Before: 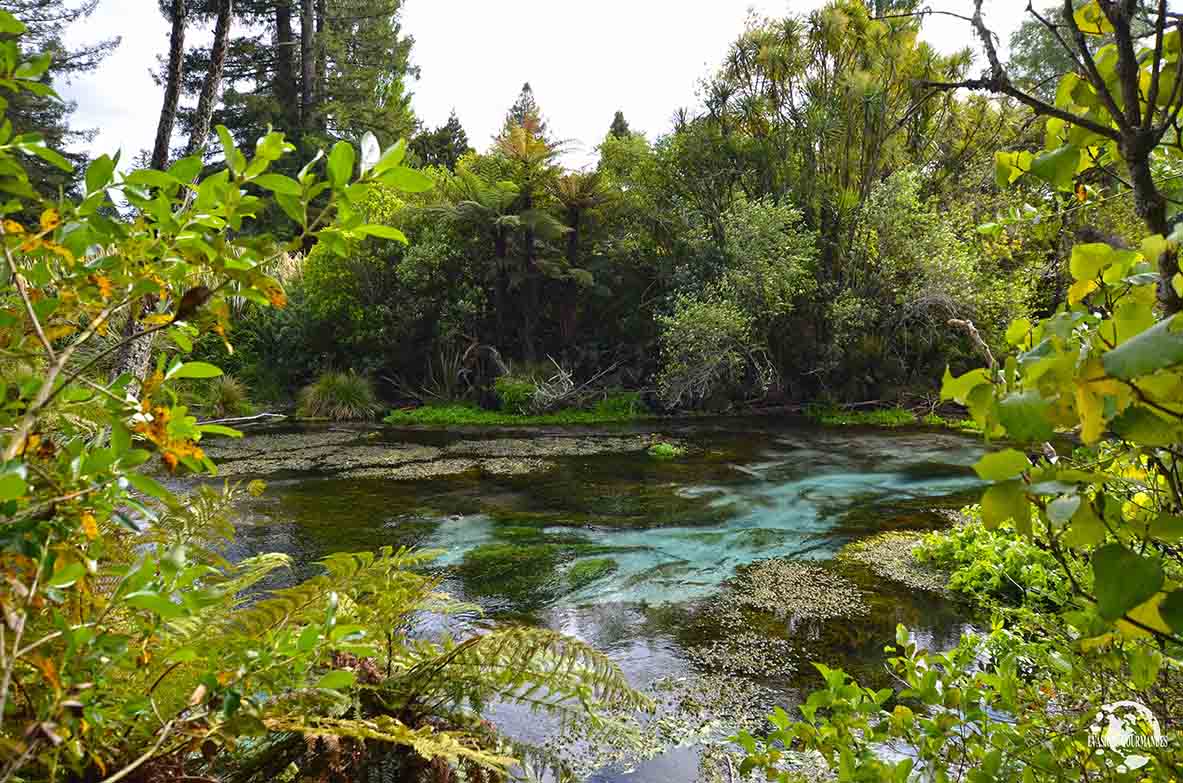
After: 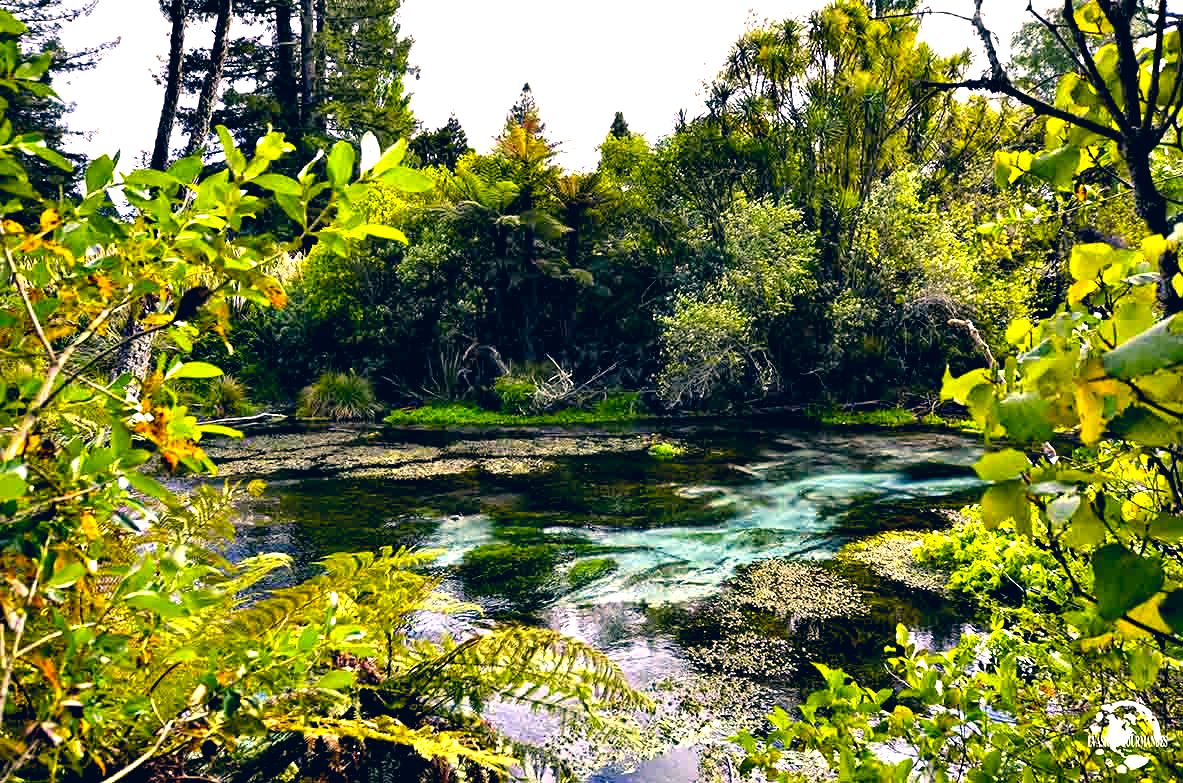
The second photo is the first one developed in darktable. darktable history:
color correction: highlights a* 10.32, highlights b* 14.63, shadows a* -9.85, shadows b* -14.93
color balance rgb: shadows lift › luminance -19.933%, global offset › luminance -0.48%, perceptual saturation grading › global saturation 17.769%, perceptual brilliance grading › global brilliance 10.031%, perceptual brilliance grading › shadows 15.544%, contrast 5.439%
contrast equalizer: octaves 7, y [[0.6 ×6], [0.55 ×6], [0 ×6], [0 ×6], [0 ×6]]
